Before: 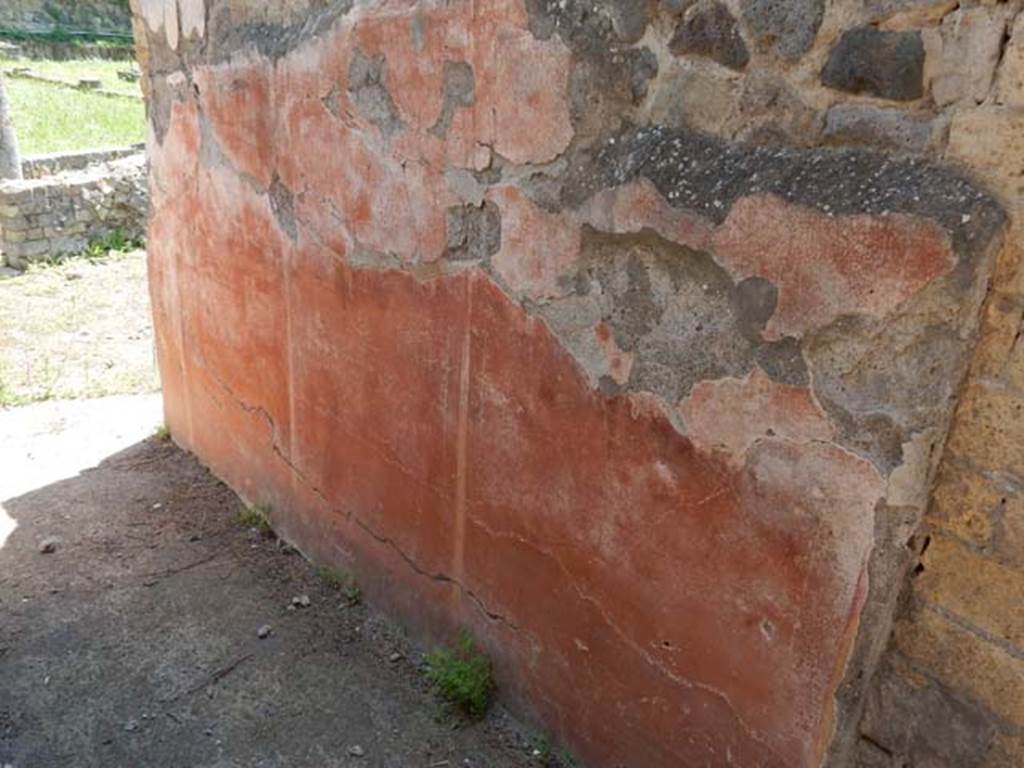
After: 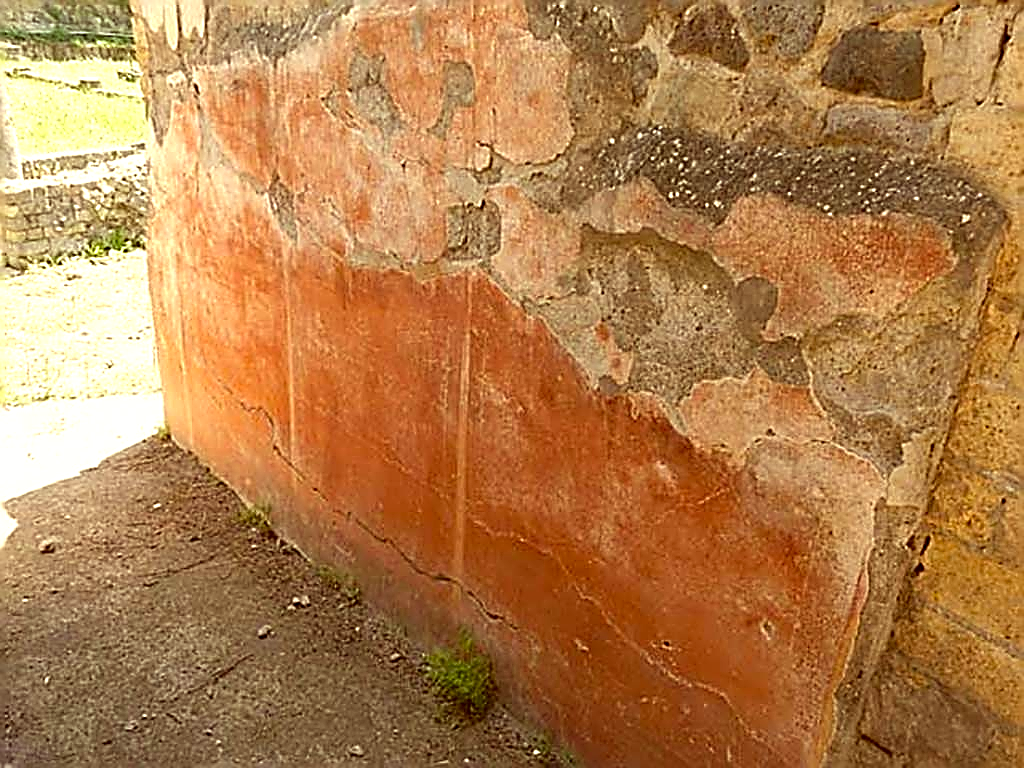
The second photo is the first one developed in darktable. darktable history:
color correction: highlights a* 1.12, highlights b* 24.26, shadows a* 15.58, shadows b* 24.26
exposure: exposure 0.566 EV, compensate highlight preservation false
sharpen: amount 2
